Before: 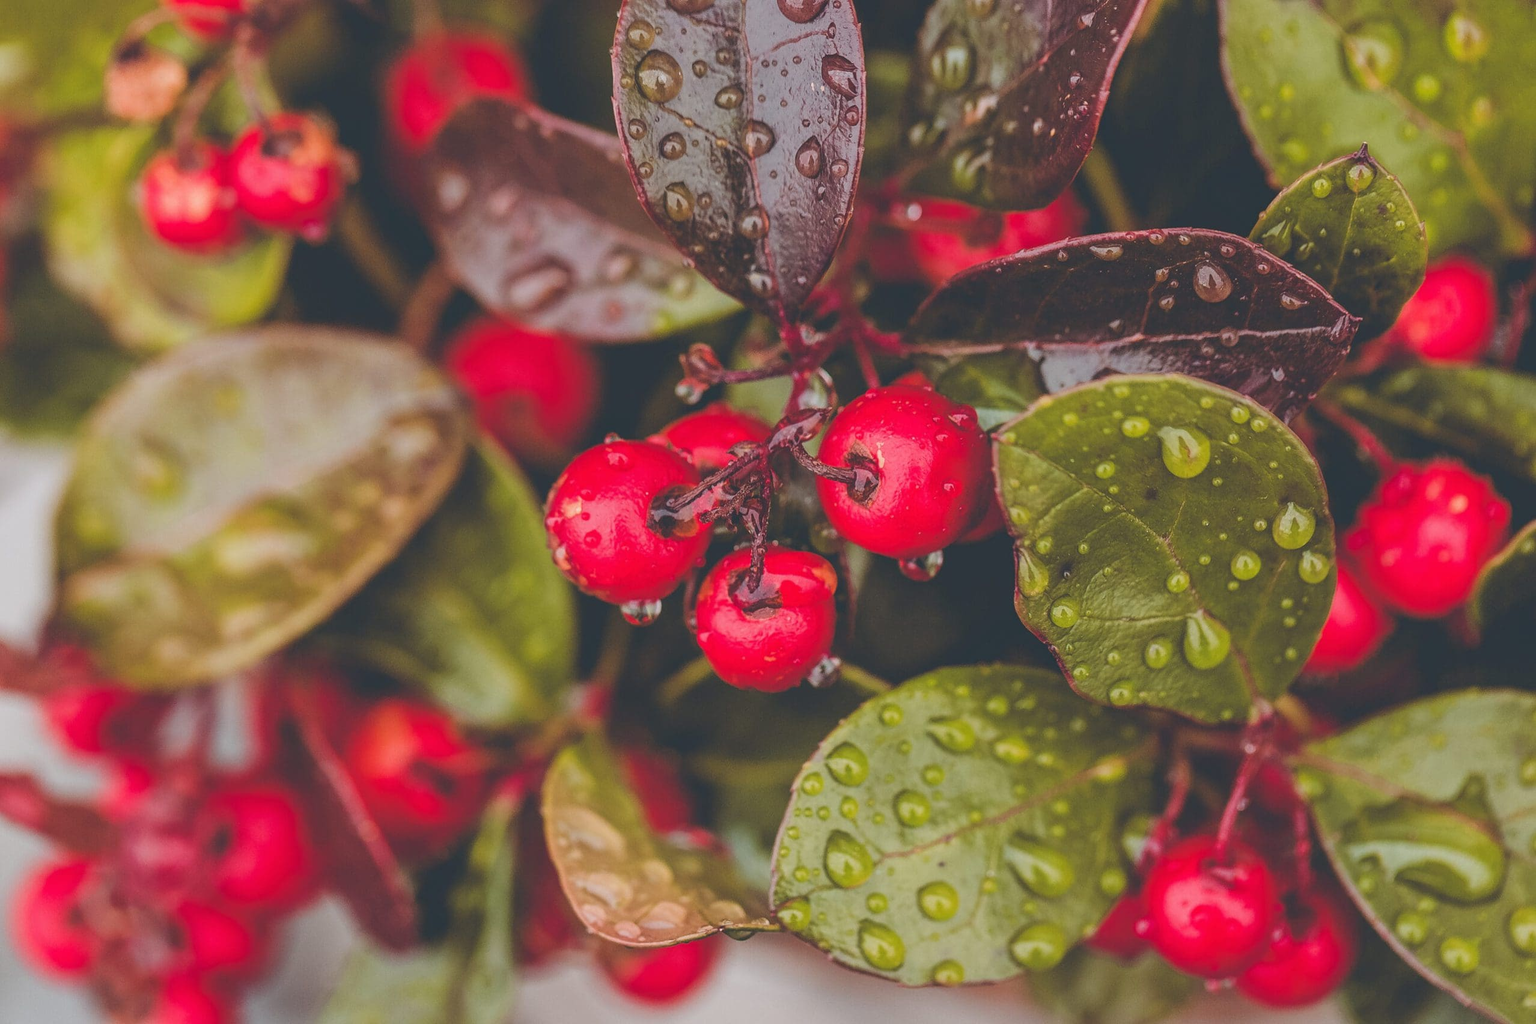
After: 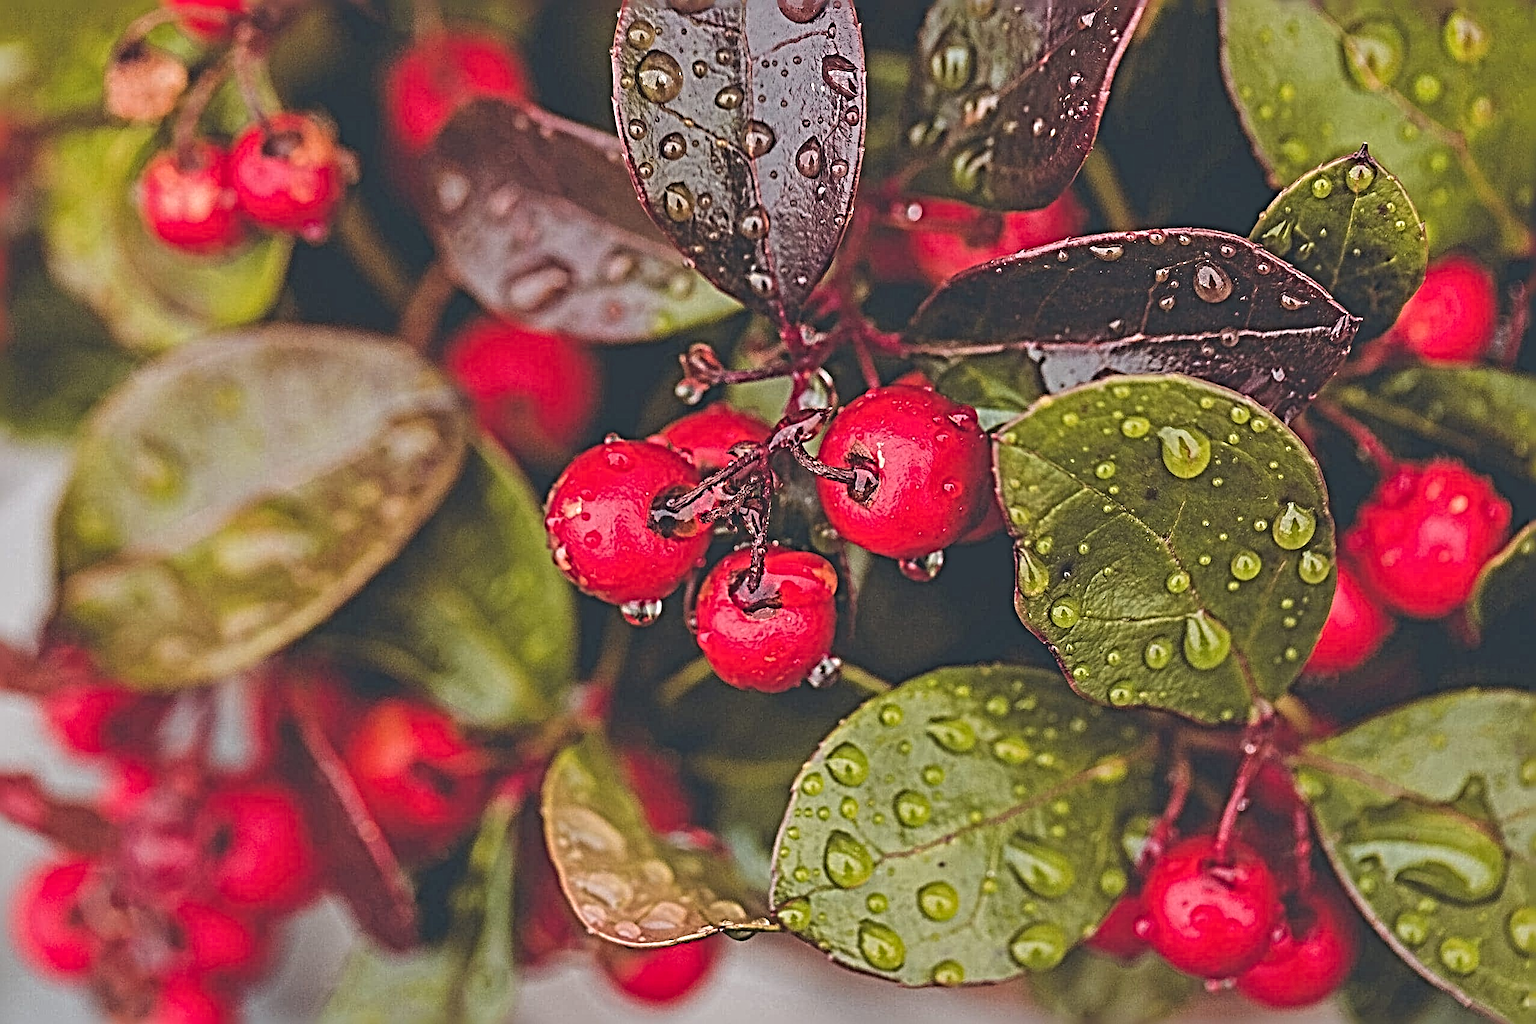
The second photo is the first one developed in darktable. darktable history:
sharpen: radius 6.3, amount 1.8, threshold 0
shadows and highlights: shadows 25, highlights -48, soften with gaussian
vignetting: fall-off start 116.67%, fall-off radius 59.26%, brightness -0.31, saturation -0.056
